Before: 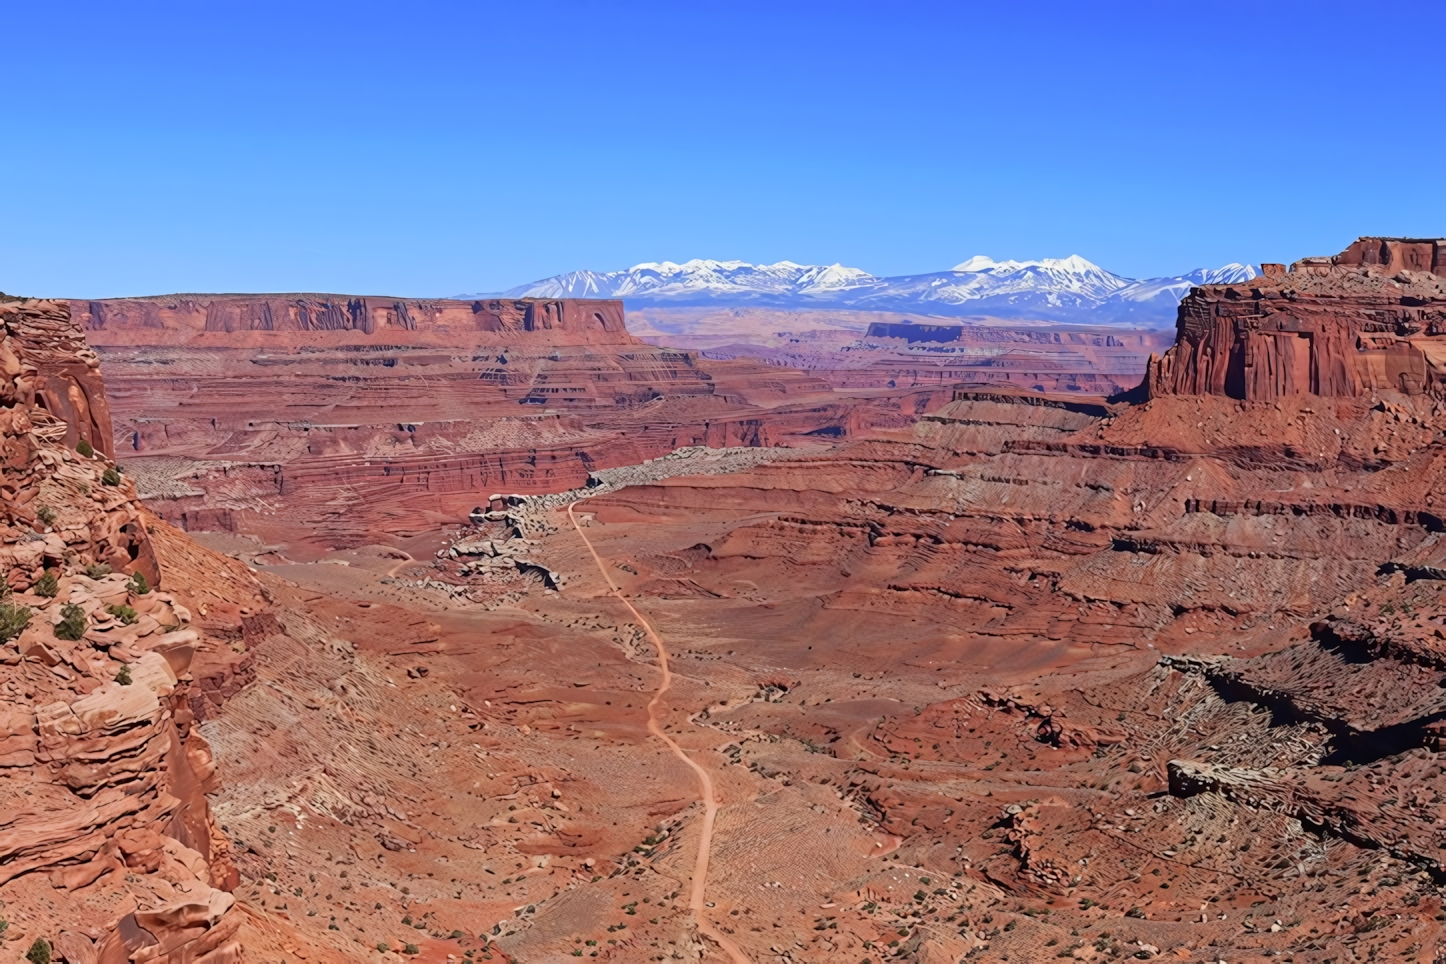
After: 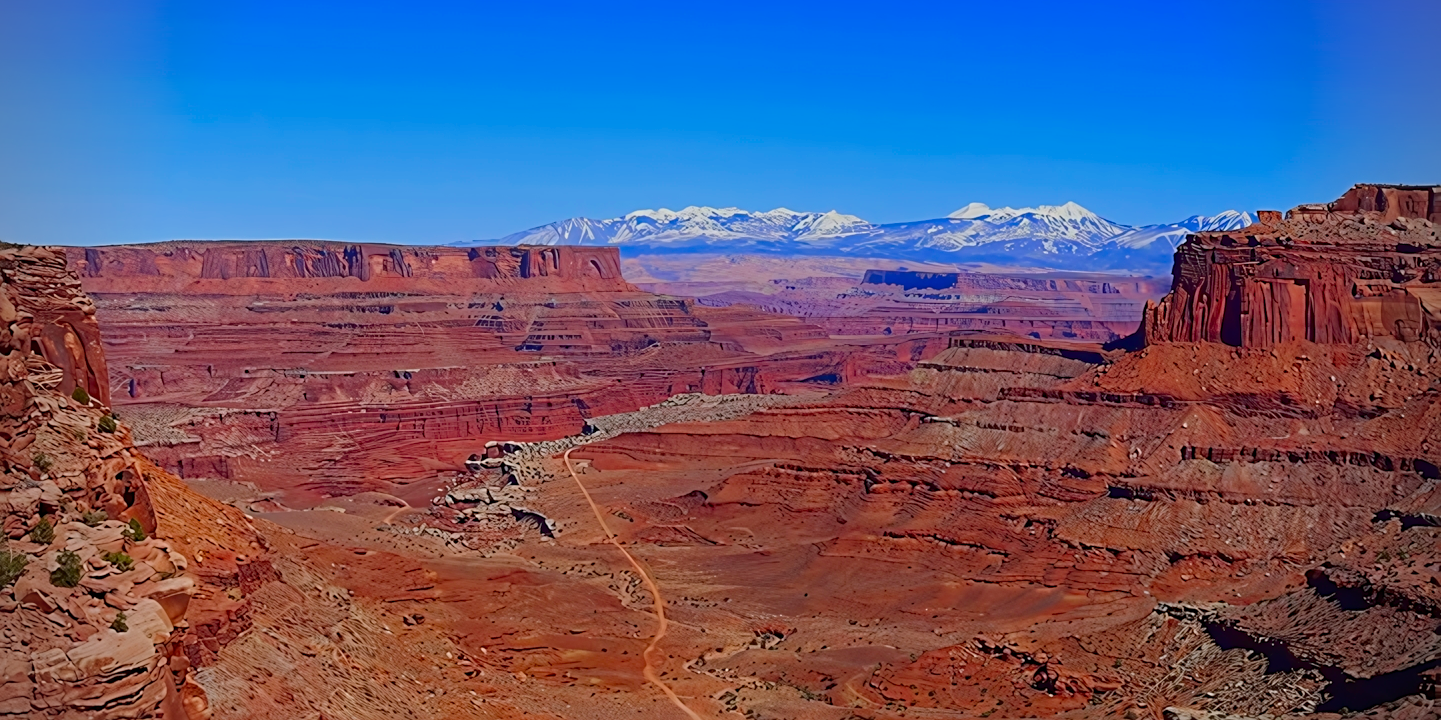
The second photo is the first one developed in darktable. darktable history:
vignetting: unbound false
sharpen: on, module defaults
crop: left 0.3%, top 5.499%, bottom 19.728%
tone curve: curves: ch0 [(0, 0) (0.153, 0.06) (1, 1)], color space Lab, independent channels, preserve colors none
shadows and highlights: radius 95.23, shadows -15.44, white point adjustment 0.231, highlights 31.74, compress 48.53%, soften with gaussian
color balance rgb: perceptual saturation grading › global saturation 37.328%, perceptual brilliance grading › global brilliance 2.765%, perceptual brilliance grading › highlights -2.404%, perceptual brilliance grading › shadows 3.487%, contrast -20.402%
